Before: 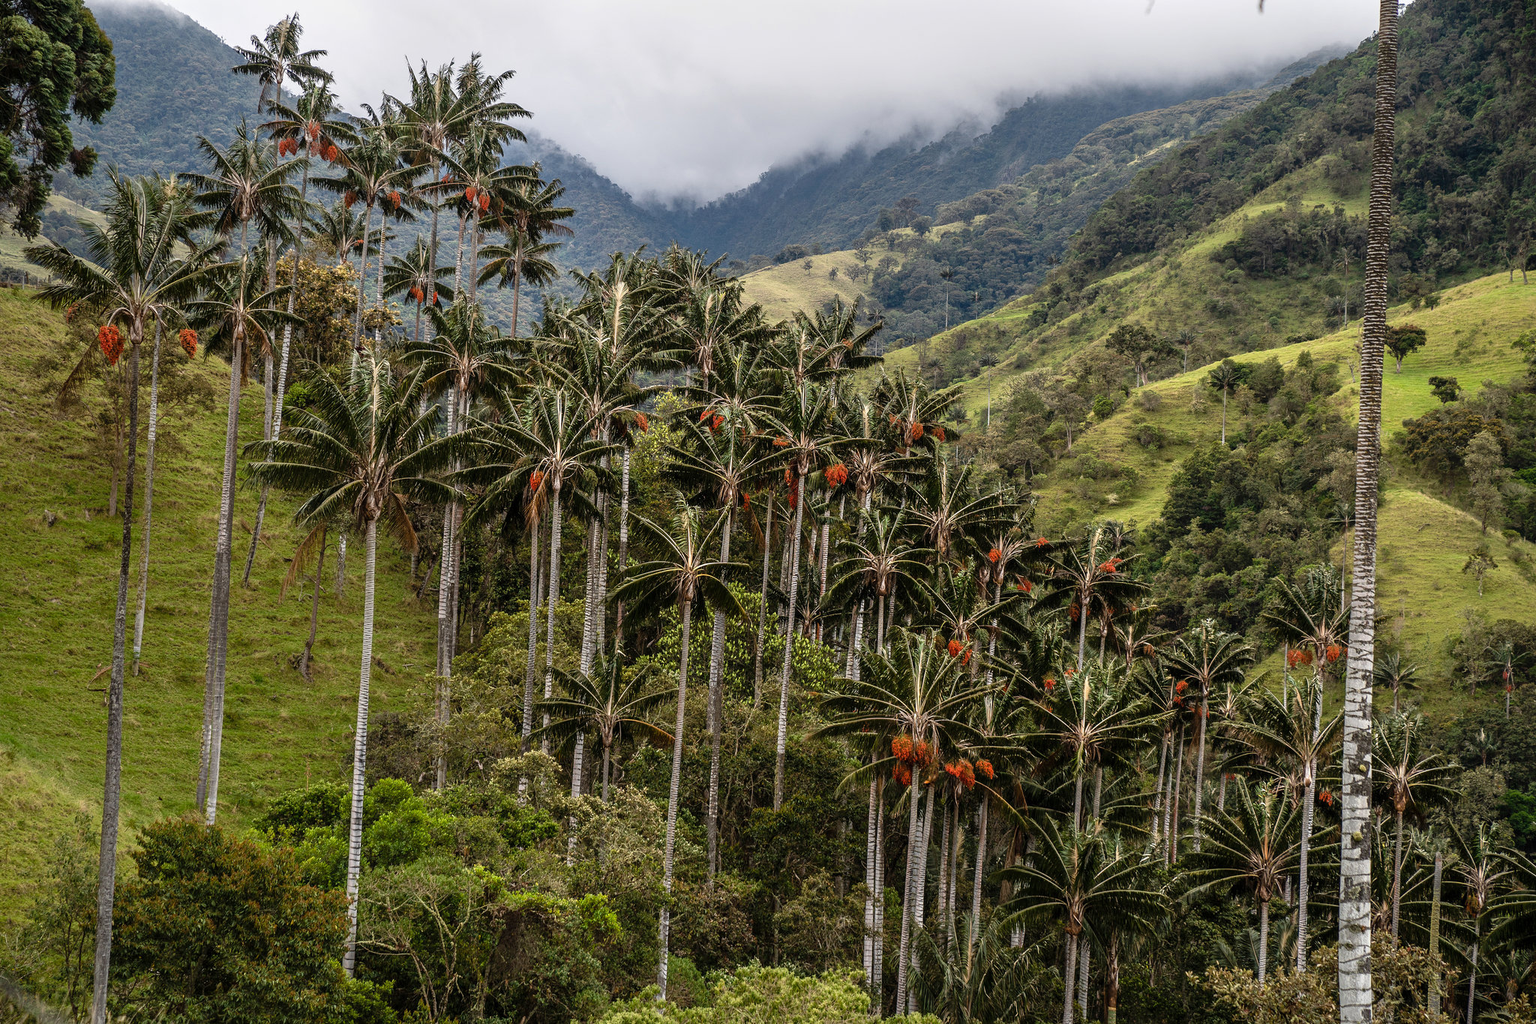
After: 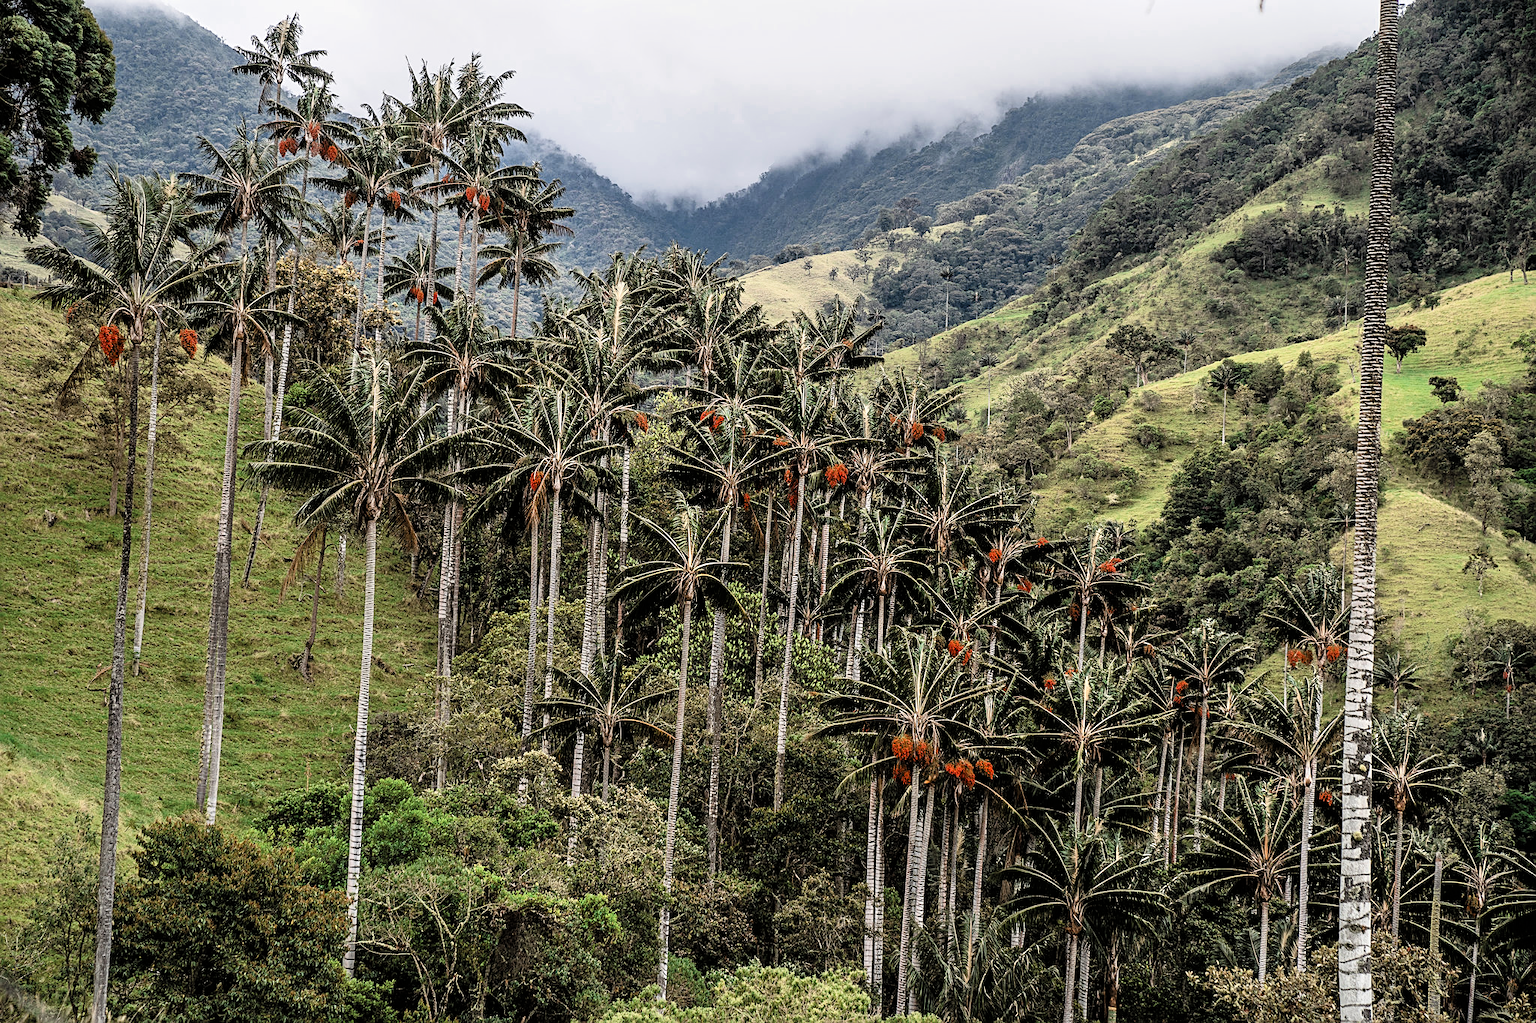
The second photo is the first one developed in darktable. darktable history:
sharpen: on, module defaults
tone curve: curves: ch0 [(0, 0) (0.082, 0.02) (0.129, 0.078) (0.275, 0.301) (0.67, 0.809) (1, 1)], color space Lab, linked channels, preserve colors none
color zones: curves: ch0 [(0, 0.5) (0.125, 0.4) (0.25, 0.5) (0.375, 0.4) (0.5, 0.4) (0.625, 0.35) (0.75, 0.35) (0.875, 0.5)]; ch1 [(0, 0.35) (0.125, 0.45) (0.25, 0.35) (0.375, 0.35) (0.5, 0.35) (0.625, 0.35) (0.75, 0.45) (0.875, 0.35)]; ch2 [(0, 0.6) (0.125, 0.5) (0.25, 0.5) (0.375, 0.6) (0.5, 0.6) (0.625, 0.5) (0.75, 0.5) (0.875, 0.5)]
